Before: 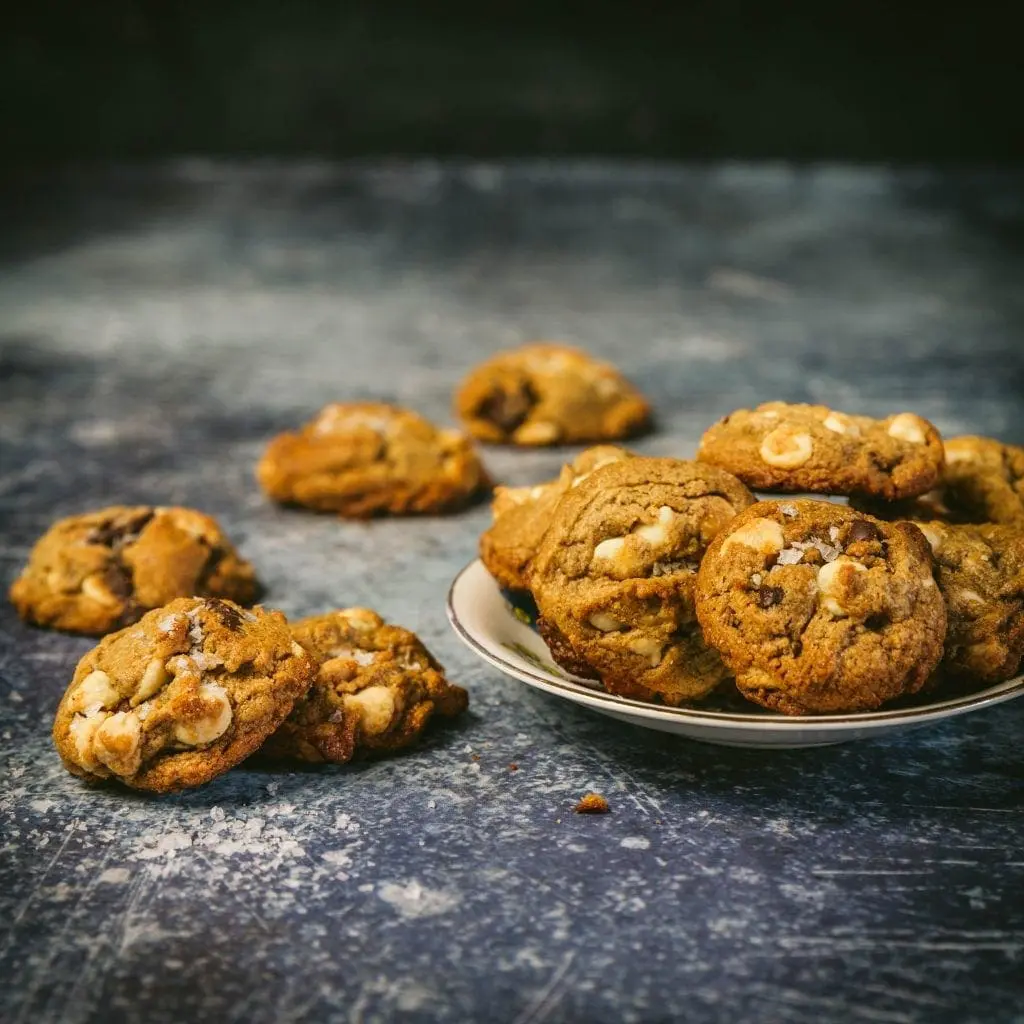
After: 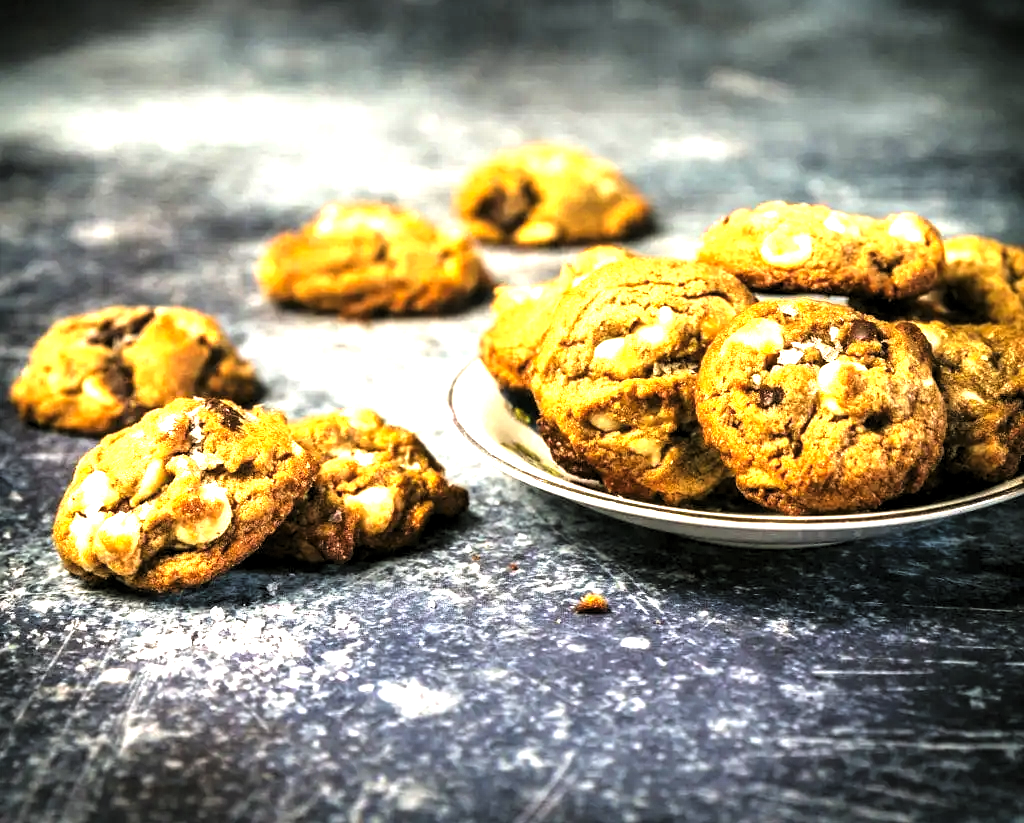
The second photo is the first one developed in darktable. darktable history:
levels: levels [0.129, 0.519, 0.867]
crop and rotate: top 19.547%
exposure: black level correction 0, exposure 1.199 EV, compensate highlight preservation false
